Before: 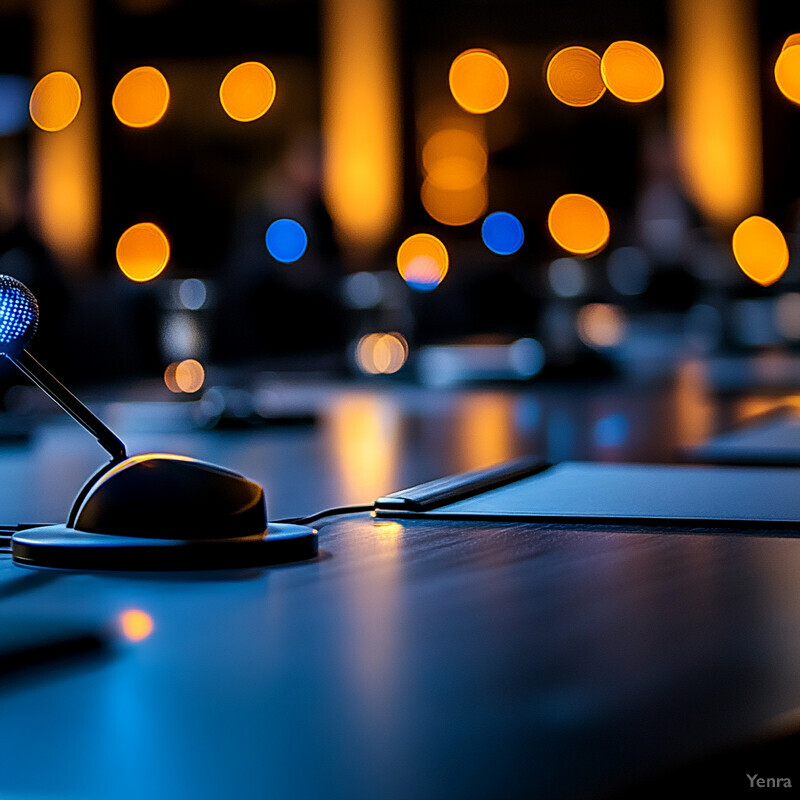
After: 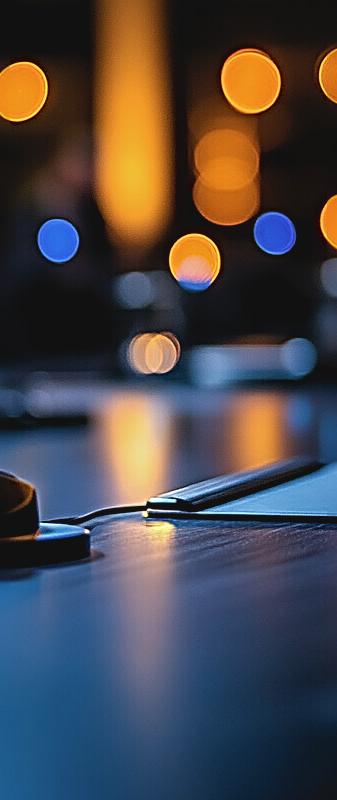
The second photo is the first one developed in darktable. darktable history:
crop: left 28.611%, right 29.26%
contrast brightness saturation: contrast -0.103, saturation -0.087
sharpen: radius 3.964
